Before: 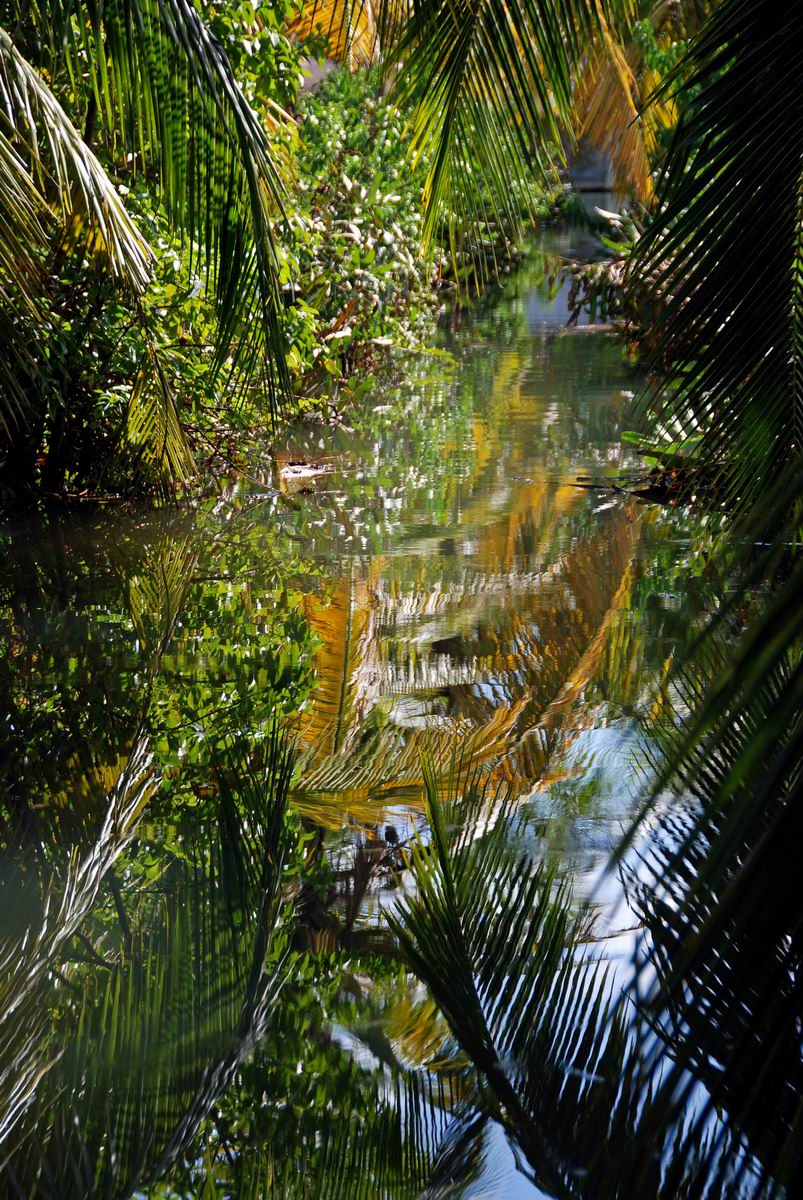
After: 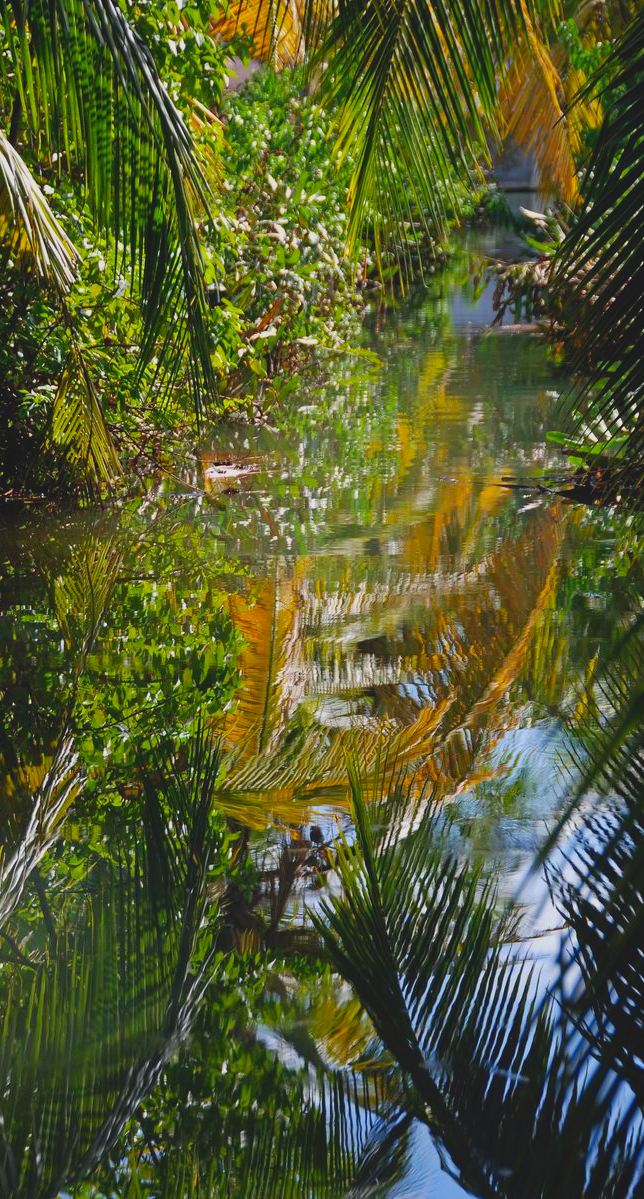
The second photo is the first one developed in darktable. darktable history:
crop and rotate: left 9.541%, right 10.209%
contrast brightness saturation: contrast -0.189, saturation 0.188
